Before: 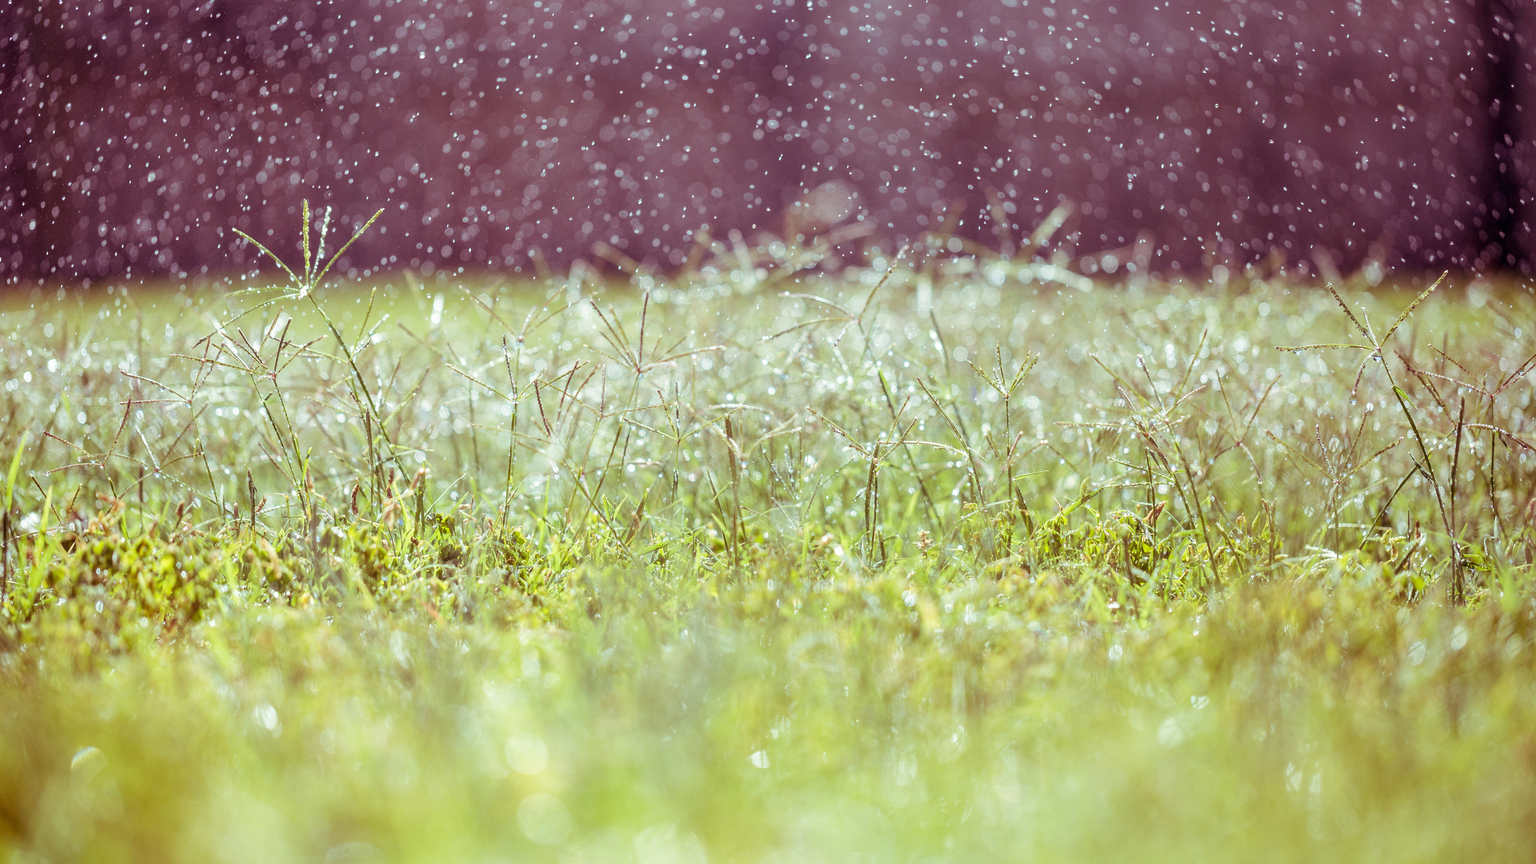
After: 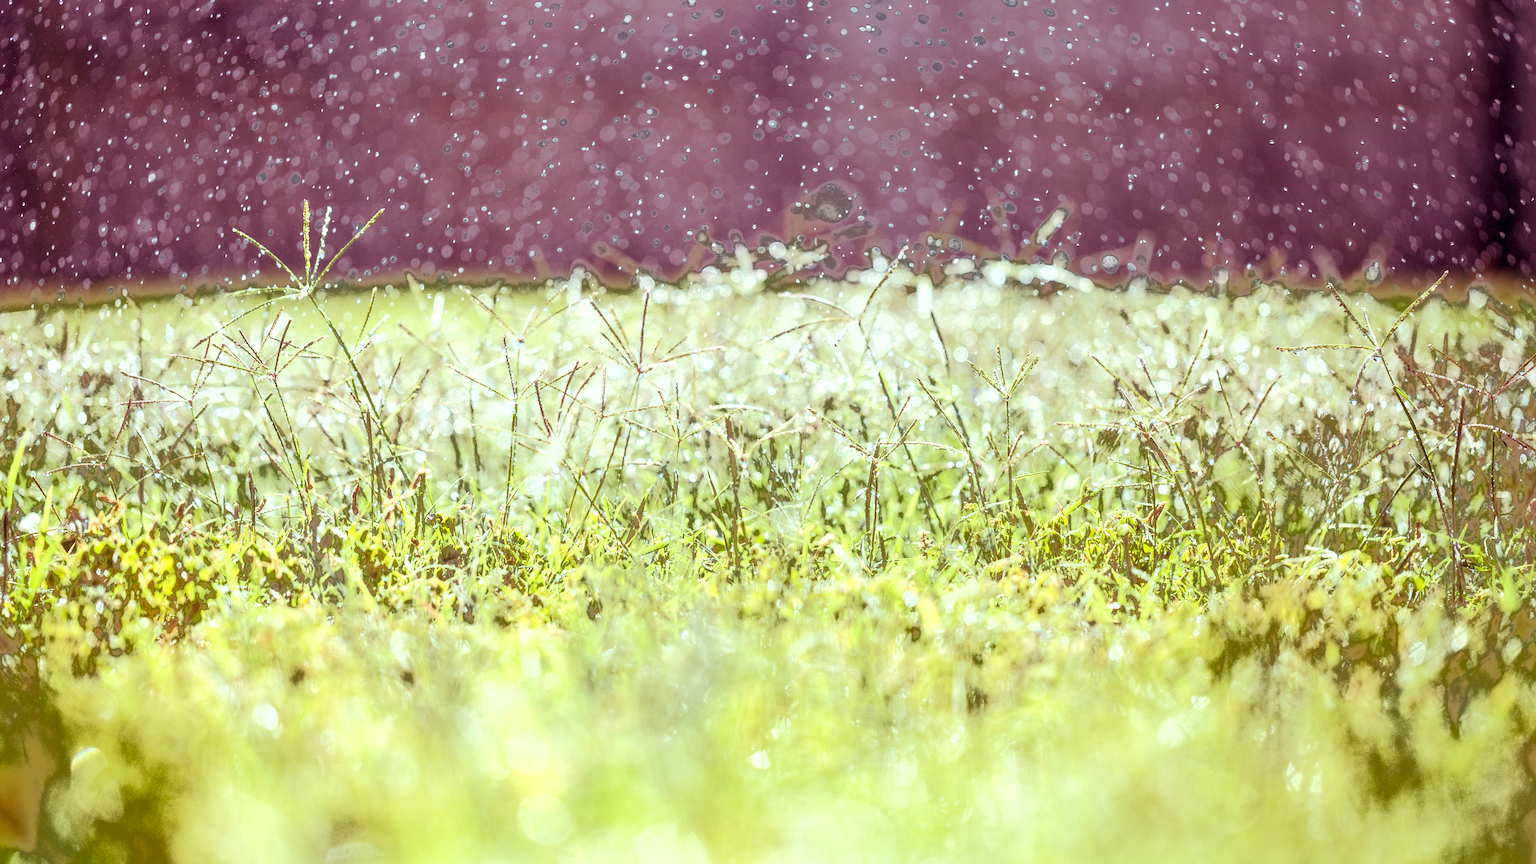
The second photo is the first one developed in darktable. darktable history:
exposure: black level correction 0.001, exposure 0.5 EV, compensate exposure bias true, compensate highlight preservation false
fill light: exposure -0.73 EV, center 0.69, width 2.2
